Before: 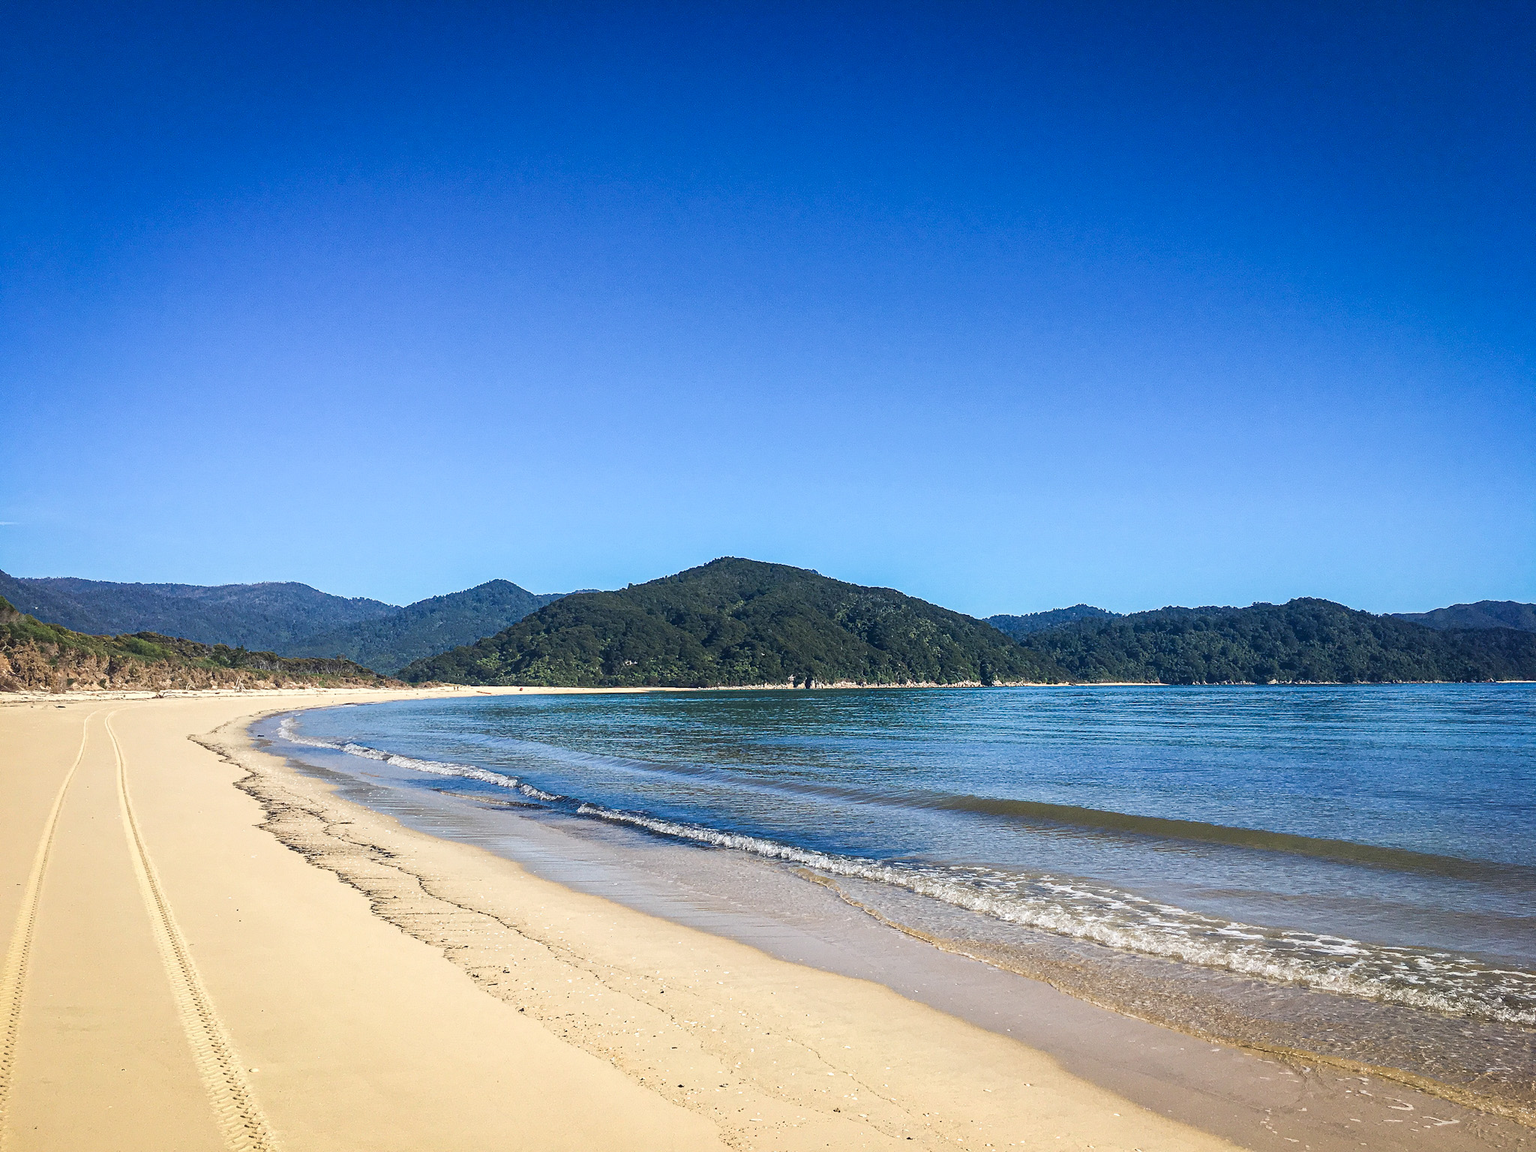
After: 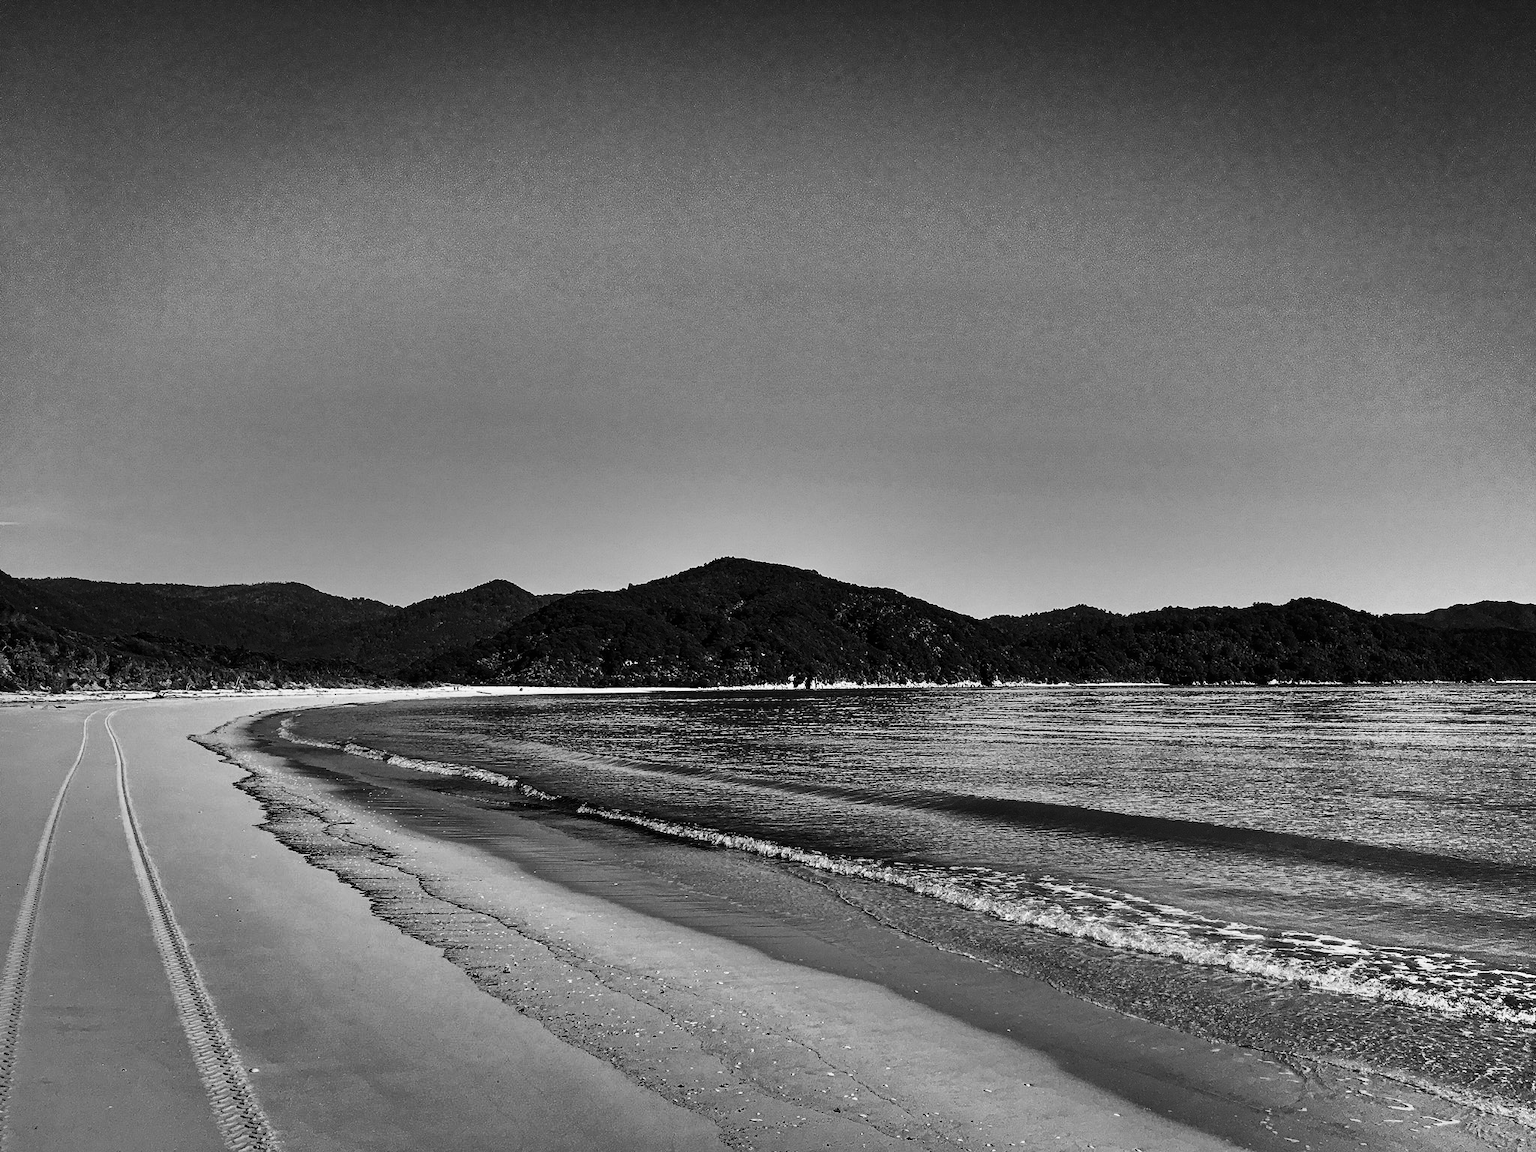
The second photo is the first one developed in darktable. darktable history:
shadows and highlights: radius 123.98, shadows 100, white point adjustment -3, highlights -100, highlights color adjustment 89.84%, soften with gaussian
contrast brightness saturation: contrast 0.02, brightness -1, saturation -1
monochrome: on, module defaults
